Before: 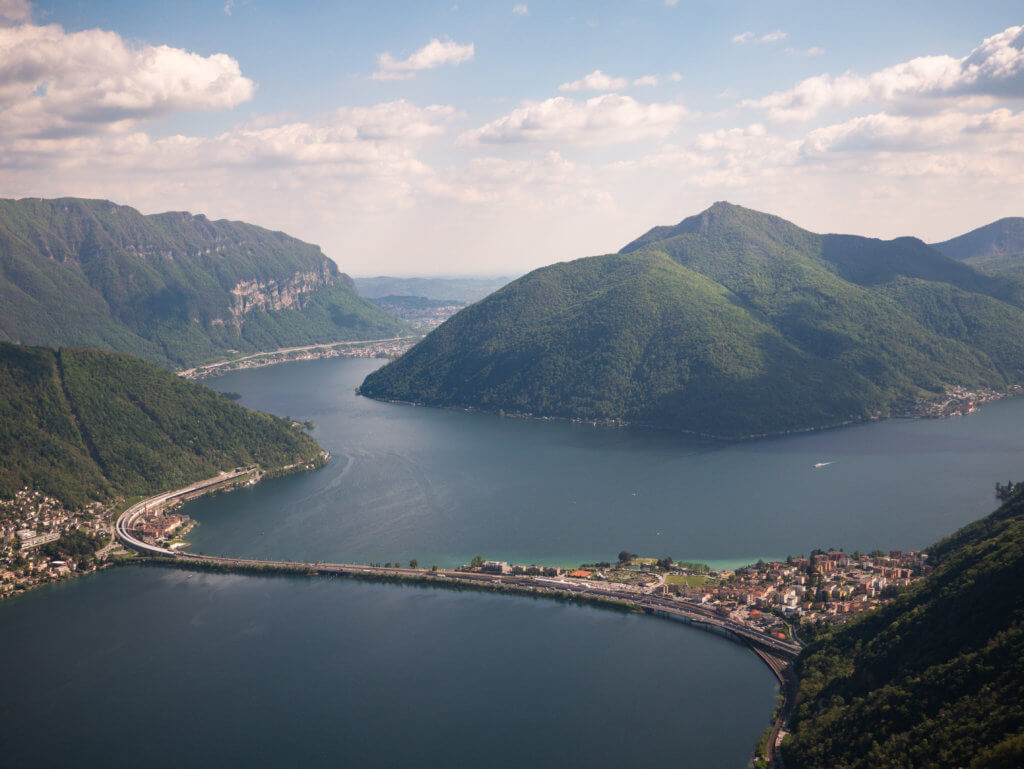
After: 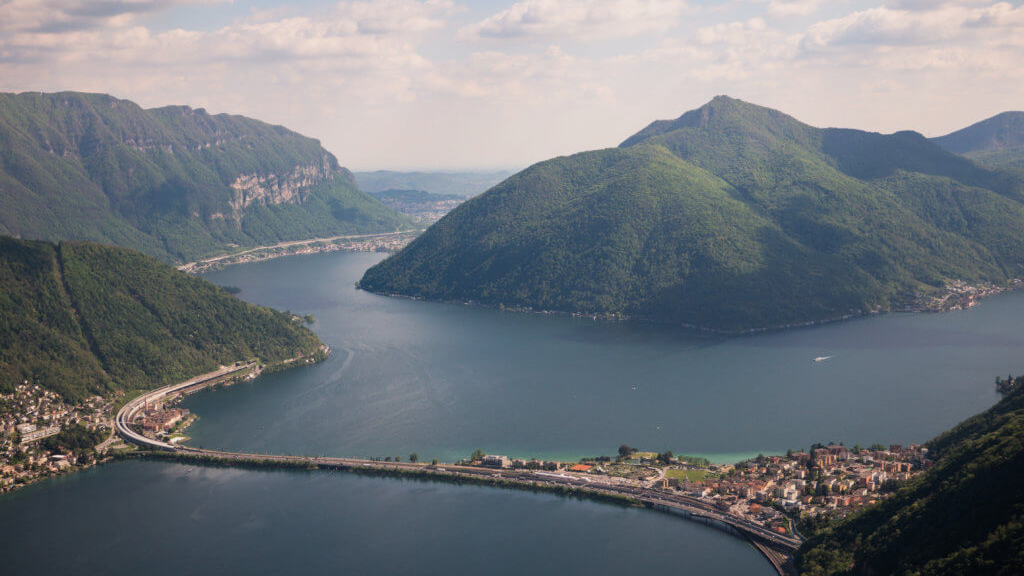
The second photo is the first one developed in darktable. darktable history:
crop: top 13.819%, bottom 11.169%
filmic rgb: black relative exposure -11.35 EV, white relative exposure 3.22 EV, hardness 6.76, color science v6 (2022)
